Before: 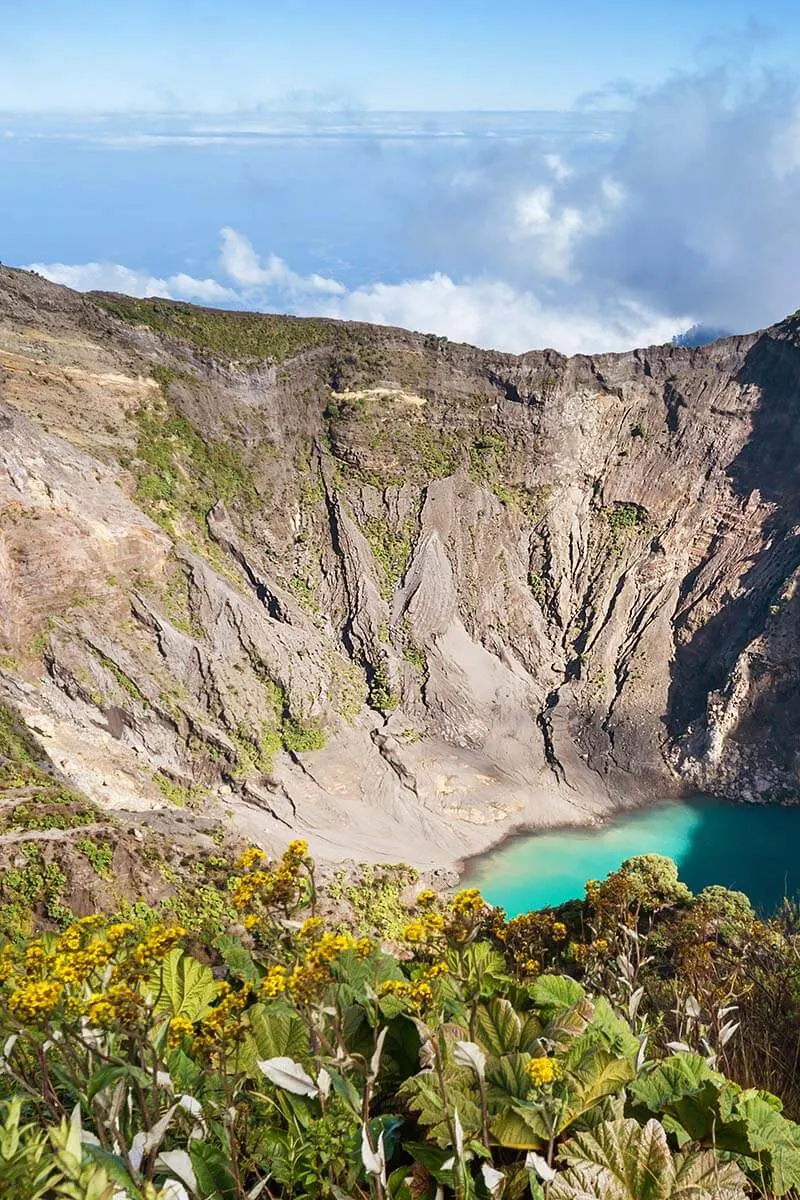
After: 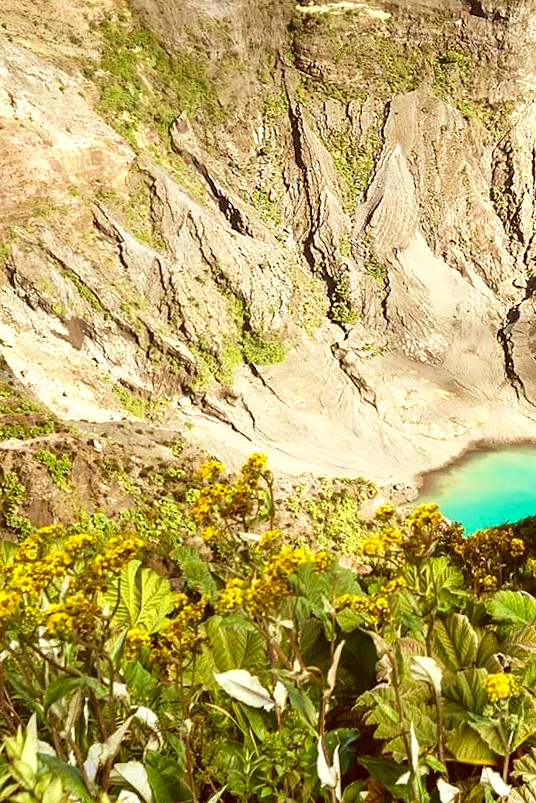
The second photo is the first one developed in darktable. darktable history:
crop and rotate: angle -0.678°, left 3.97%, top 31.892%, right 27.797%
velvia: on, module defaults
exposure: black level correction 0, exposure 0.499 EV, compensate exposure bias true, compensate highlight preservation false
color correction: highlights a* -5.19, highlights b* 9.8, shadows a* 9.33, shadows b* 24.3
